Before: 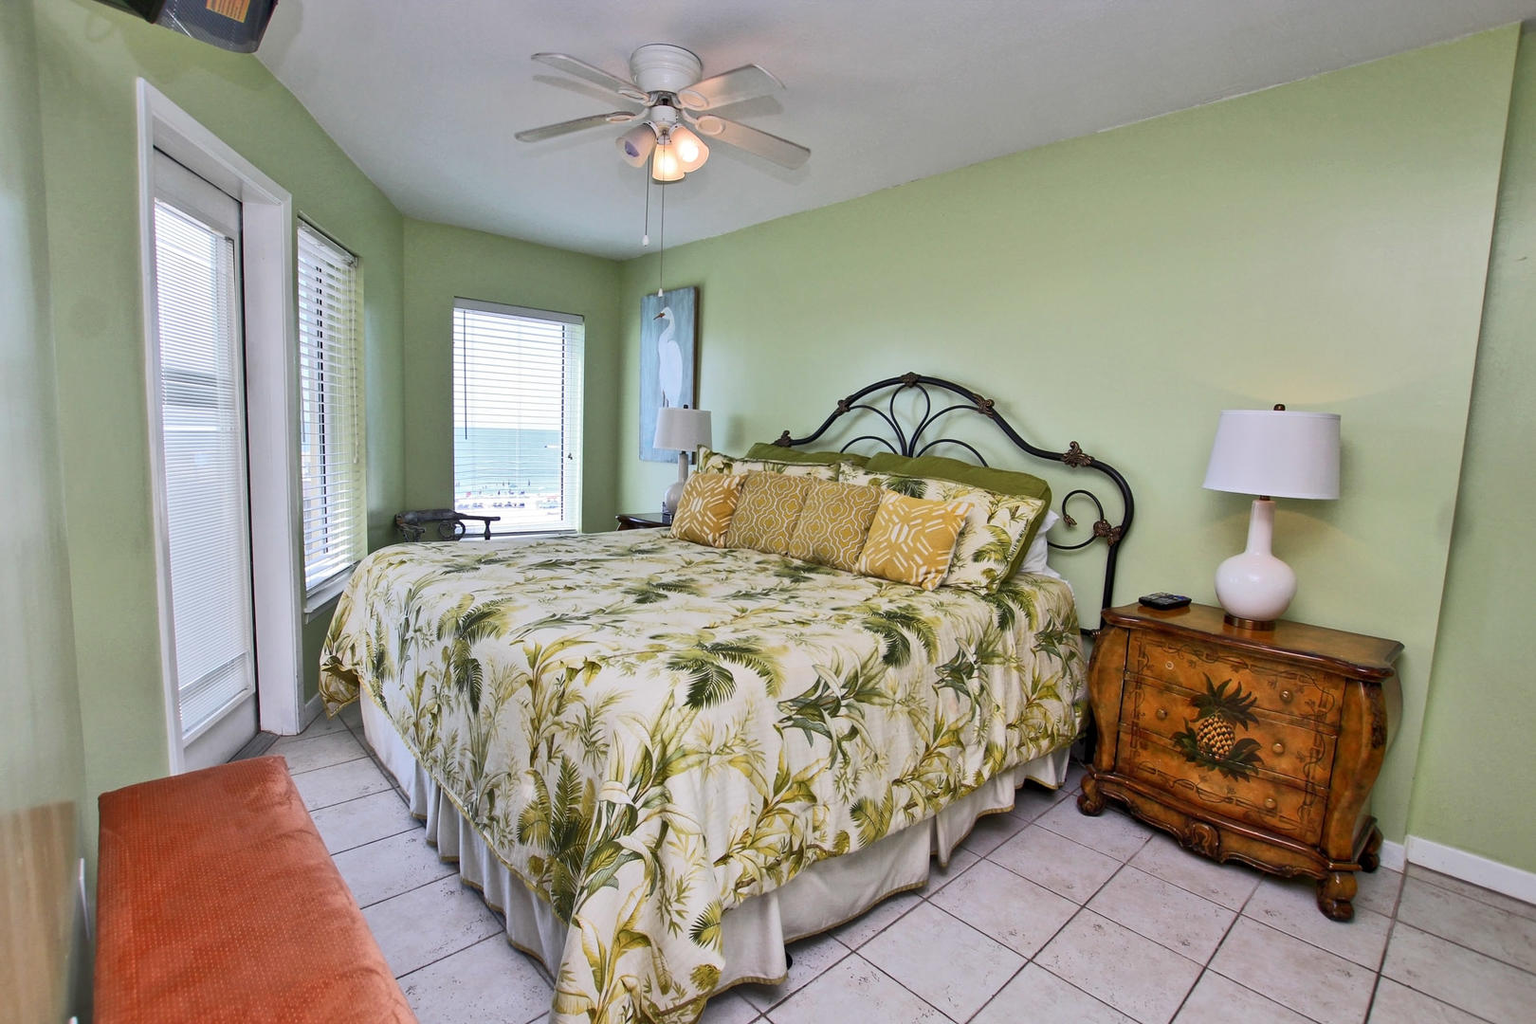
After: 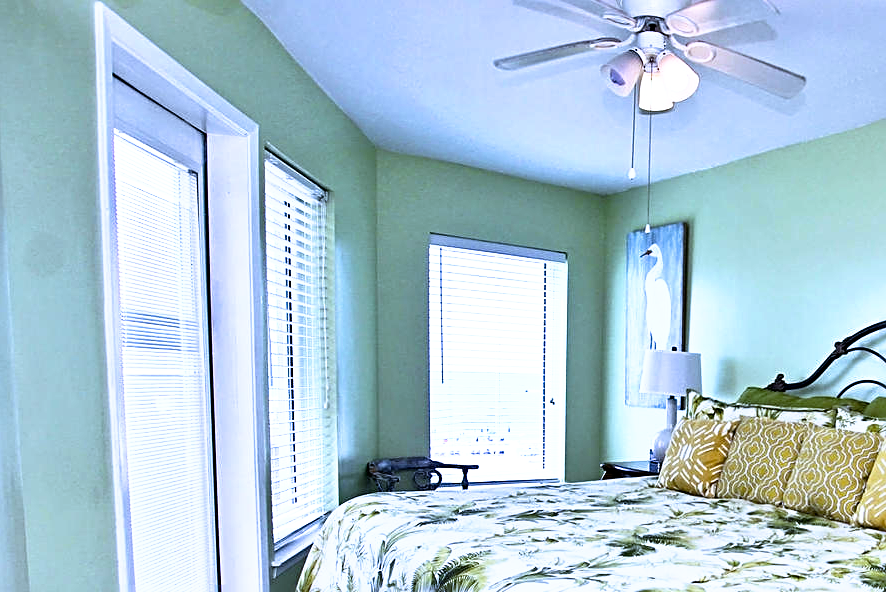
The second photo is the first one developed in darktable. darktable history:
sharpen: radius 2.767
exposure: black level correction 0.001, exposure 0.5 EV, compensate exposure bias true, compensate highlight preservation false
white balance: red 0.871, blue 1.249
crop and rotate: left 3.047%, top 7.509%, right 42.236%, bottom 37.598%
tone curve: curves: ch0 [(0, 0) (0.003, 0) (0.011, 0.001) (0.025, 0.003) (0.044, 0.004) (0.069, 0.007) (0.1, 0.01) (0.136, 0.033) (0.177, 0.082) (0.224, 0.141) (0.277, 0.208) (0.335, 0.282) (0.399, 0.363) (0.468, 0.451) (0.543, 0.545) (0.623, 0.647) (0.709, 0.756) (0.801, 0.87) (0.898, 0.972) (1, 1)], preserve colors none
